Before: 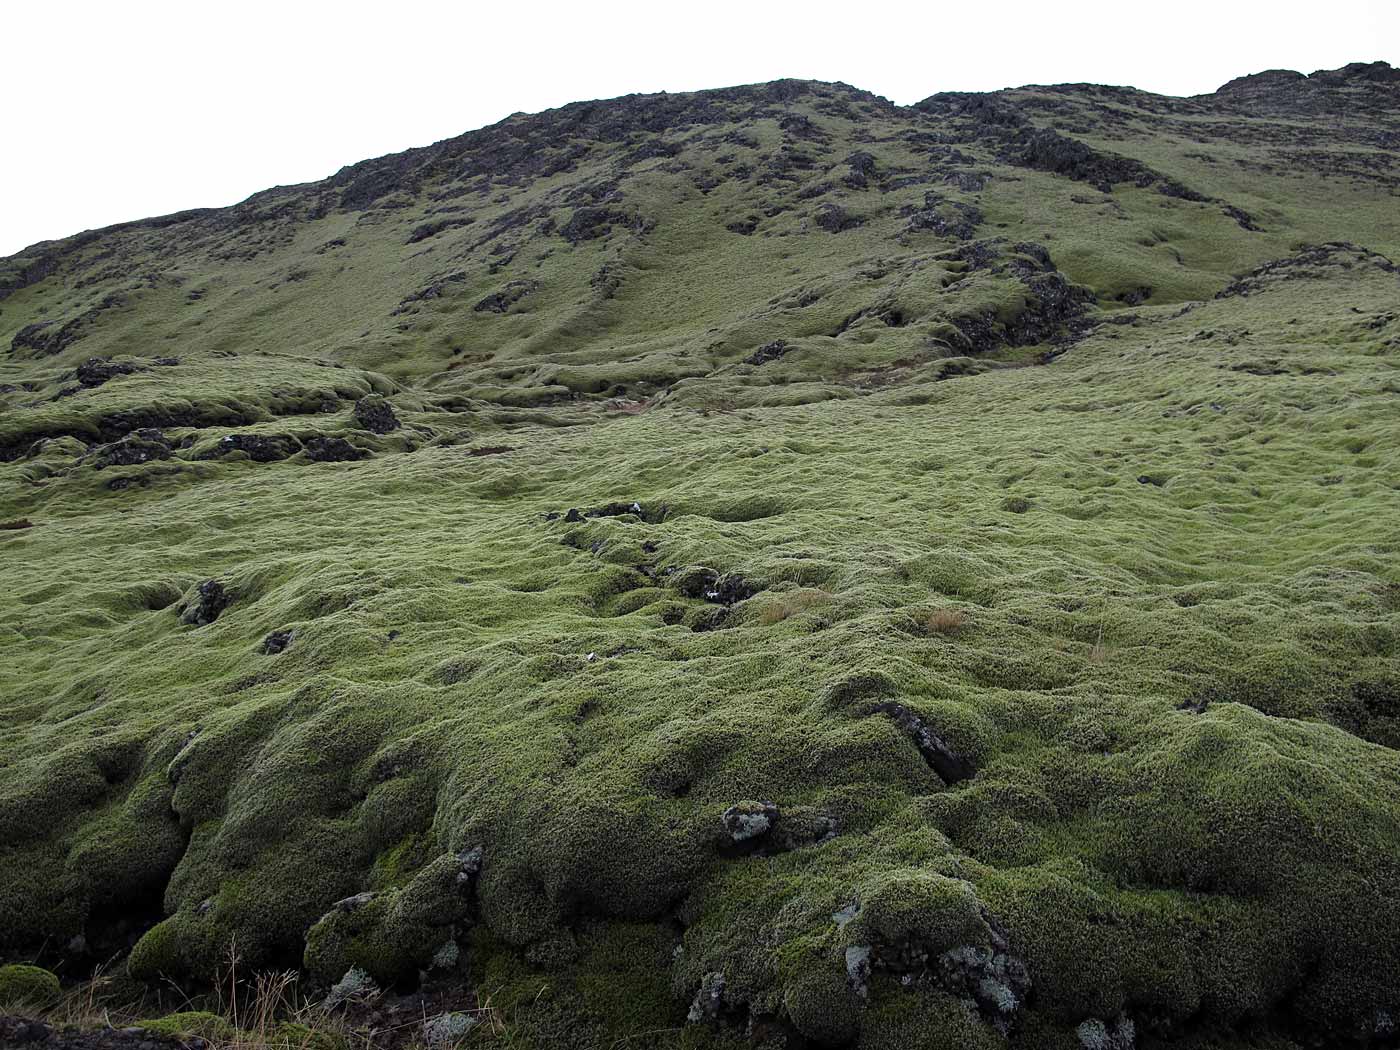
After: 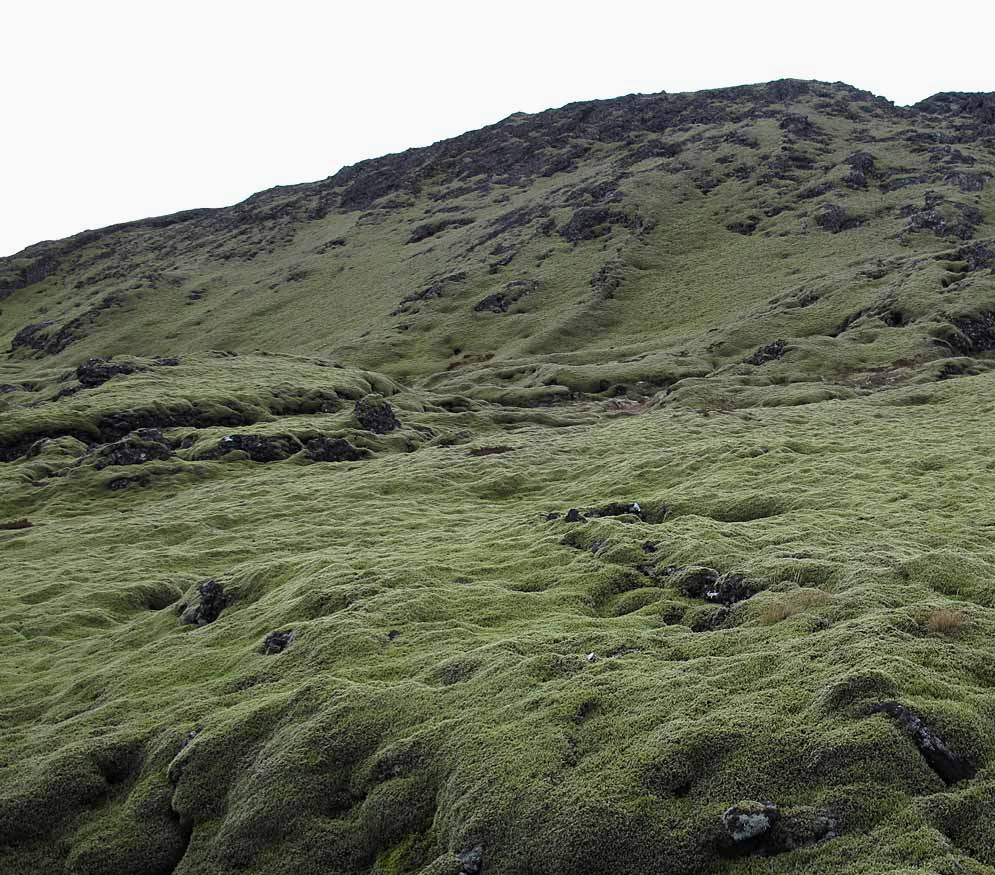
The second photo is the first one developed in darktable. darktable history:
crop: right 28.885%, bottom 16.626%
exposure: exposure -0.064 EV, compensate highlight preservation false
